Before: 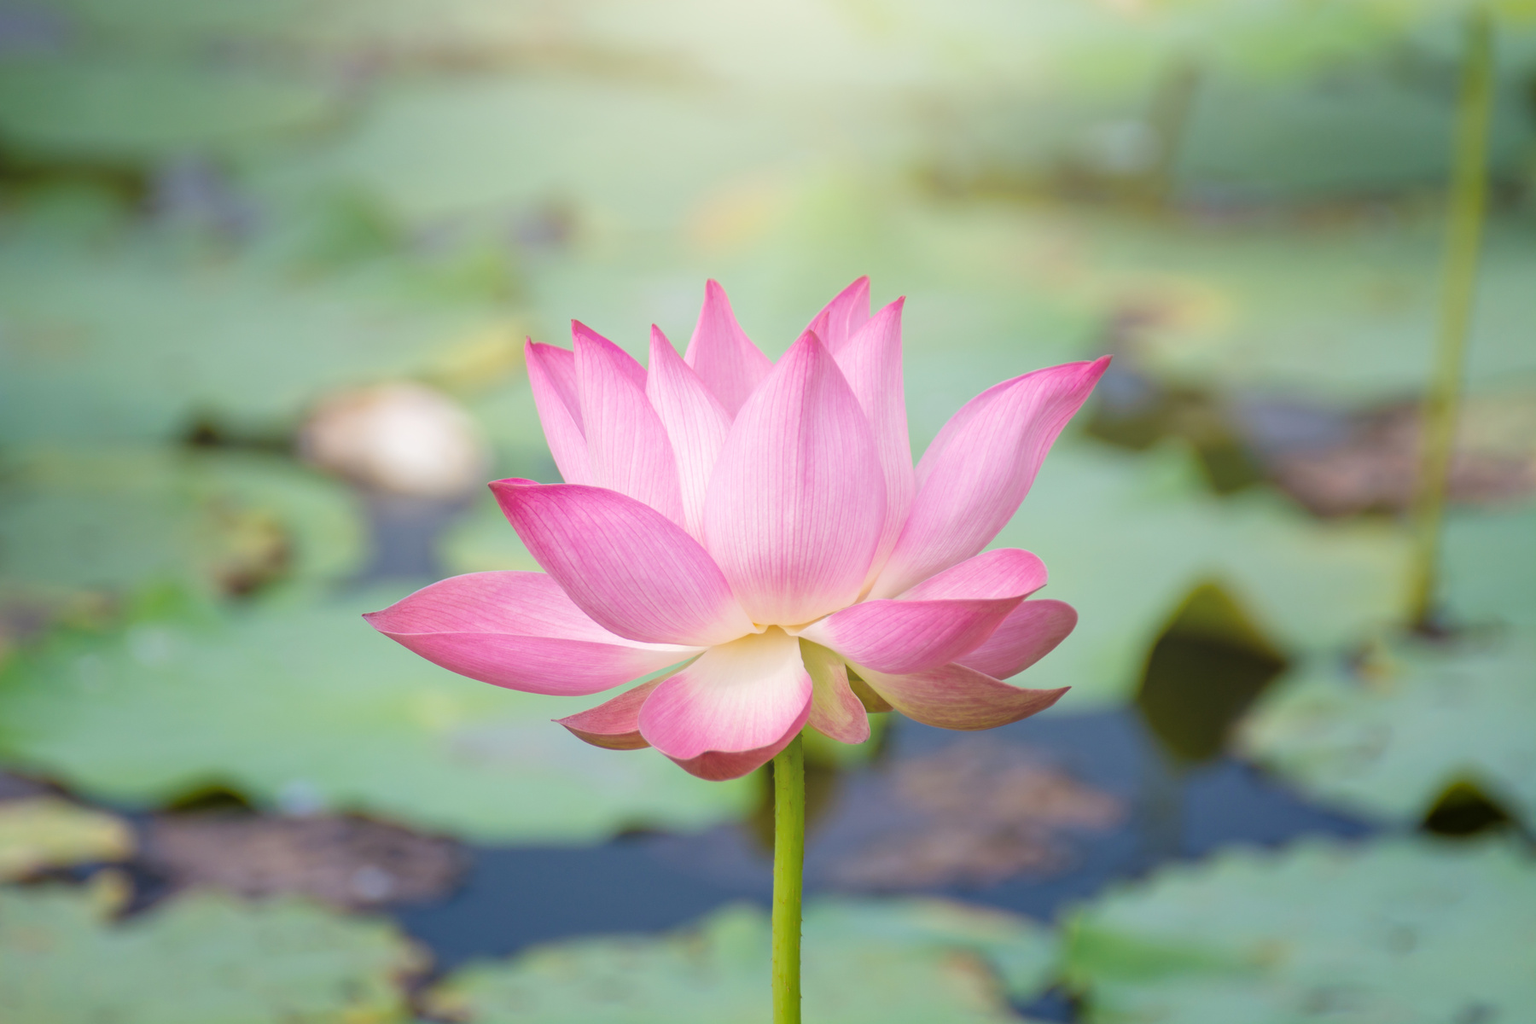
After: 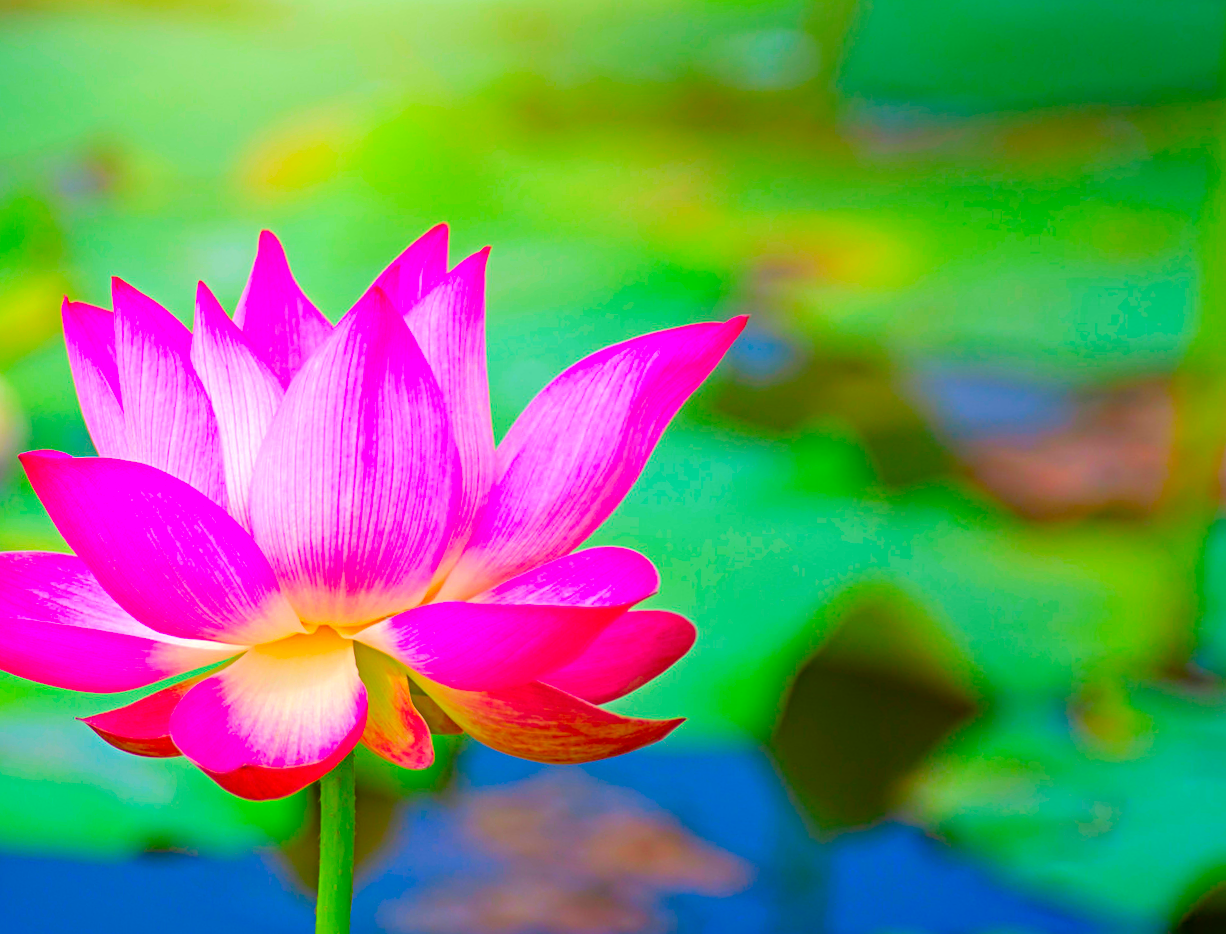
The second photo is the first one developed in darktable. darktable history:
crop and rotate: left 24.034%, top 2.838%, right 6.406%, bottom 6.299%
rotate and perspective: rotation 1.69°, lens shift (vertical) -0.023, lens shift (horizontal) -0.291, crop left 0.025, crop right 0.988, crop top 0.092, crop bottom 0.842
exposure: compensate highlight preservation false
color correction: saturation 3
white balance: emerald 1
sharpen: radius 4
haze removal: compatibility mode true, adaptive false
